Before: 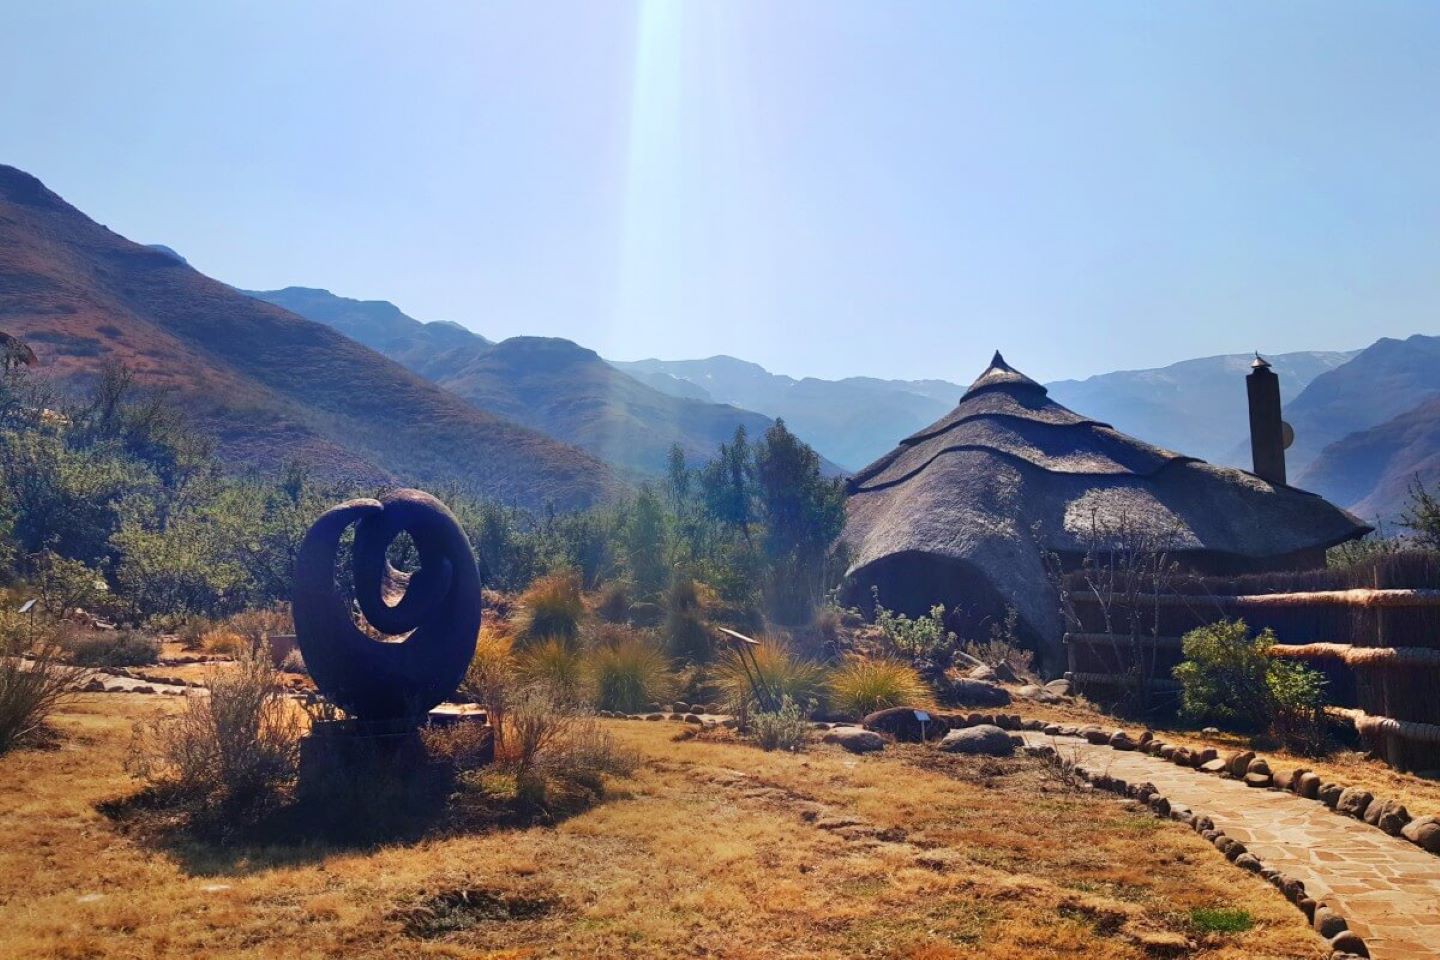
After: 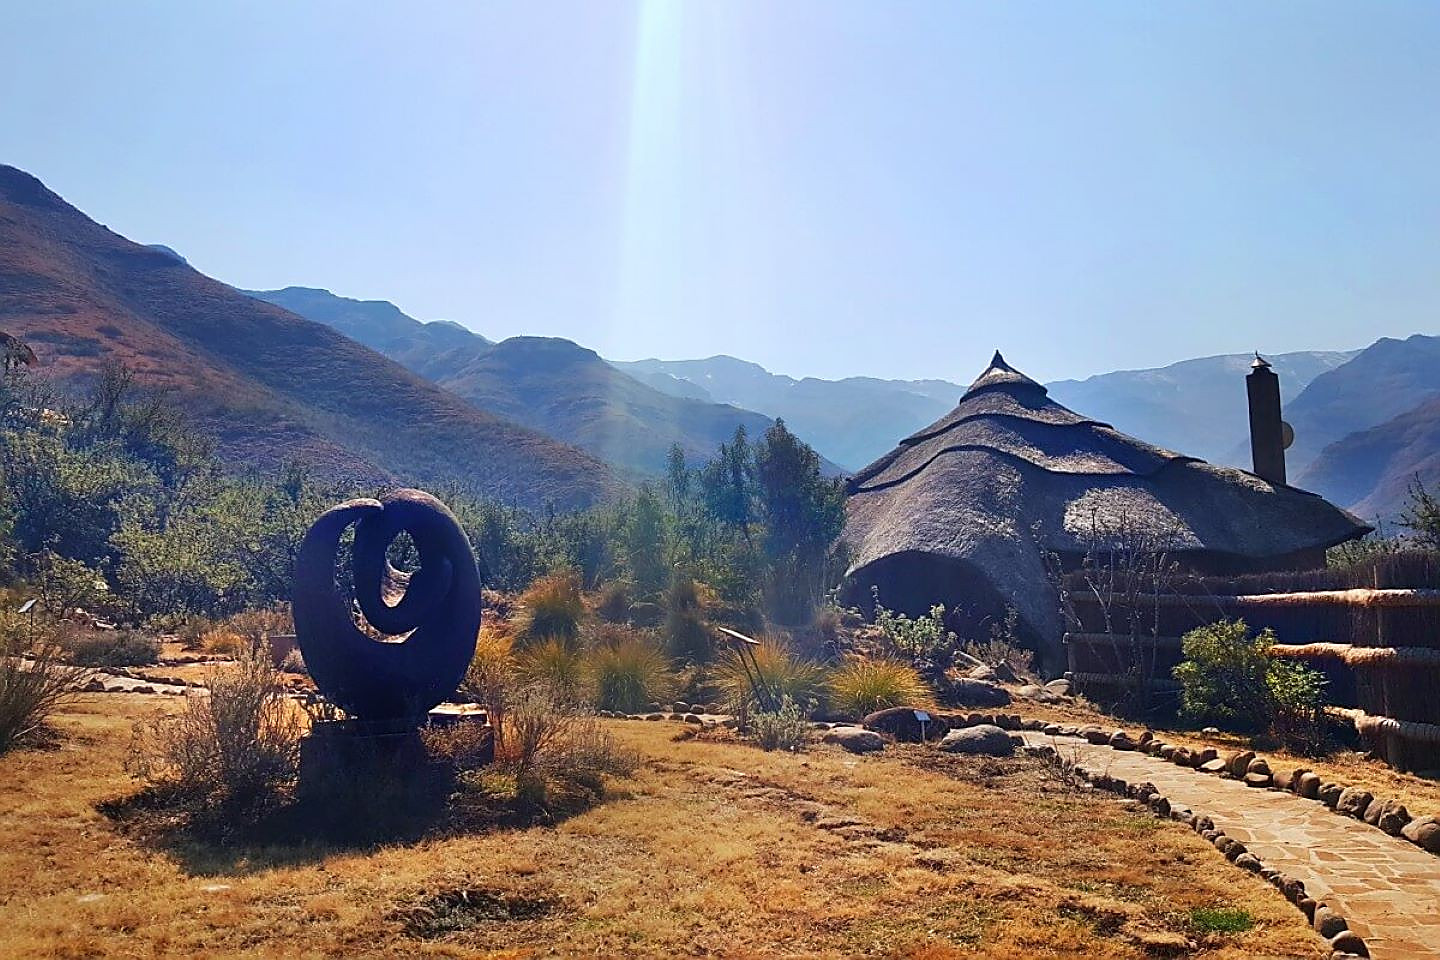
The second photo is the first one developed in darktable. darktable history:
sharpen: radius 1.378, amount 1.261, threshold 0.78
